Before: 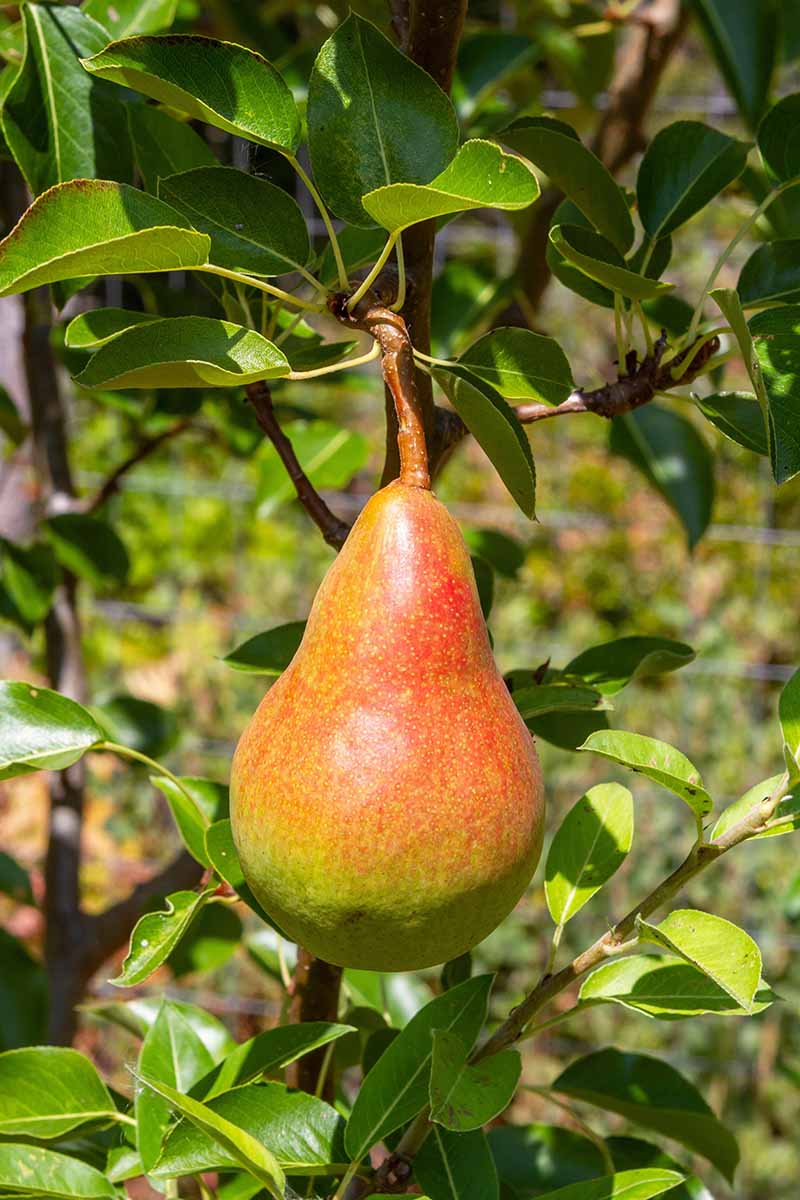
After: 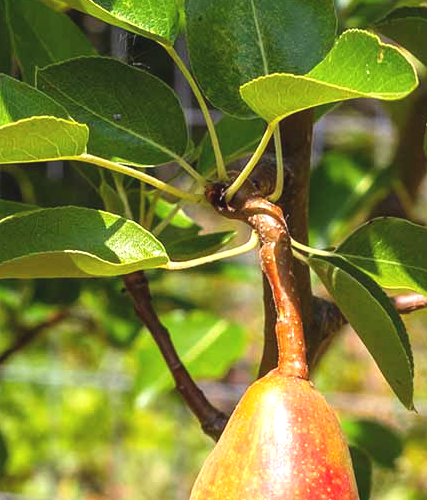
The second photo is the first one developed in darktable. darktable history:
crop: left 15.348%, top 9.213%, right 31.228%, bottom 49.075%
exposure: black level correction -0.005, exposure 0.617 EV, compensate highlight preservation false
